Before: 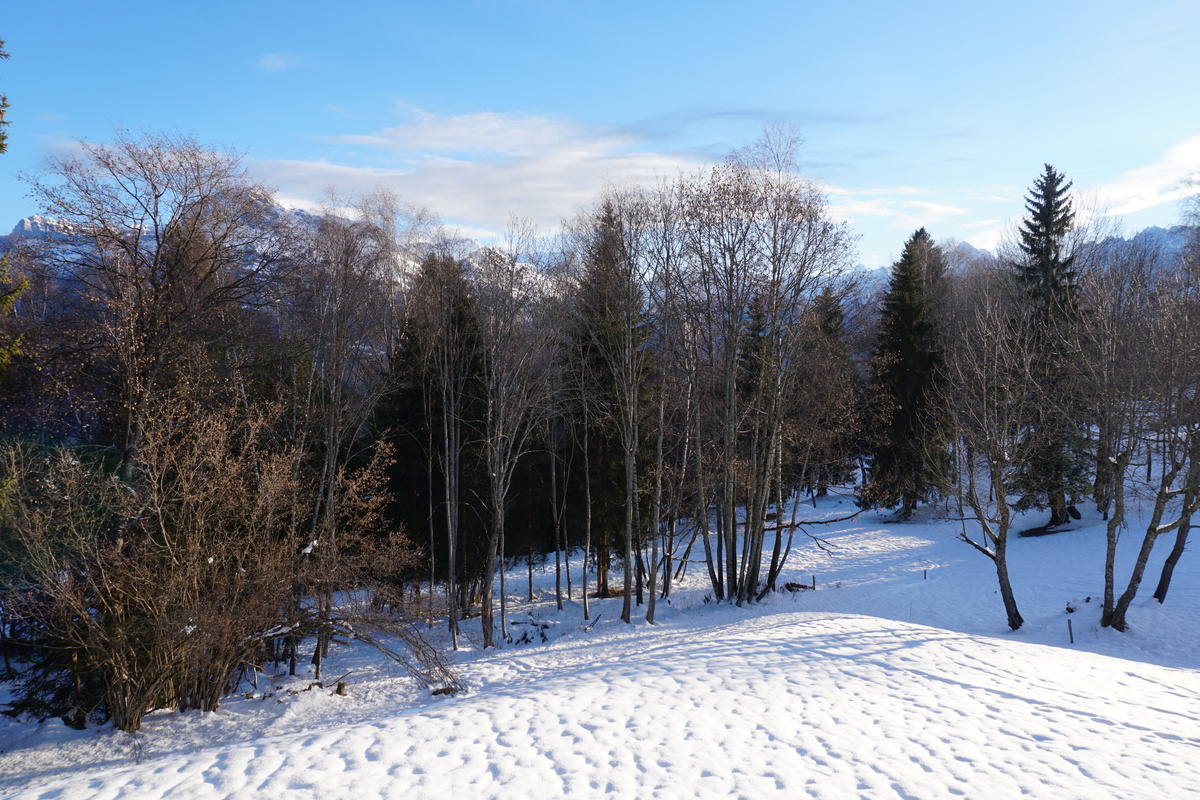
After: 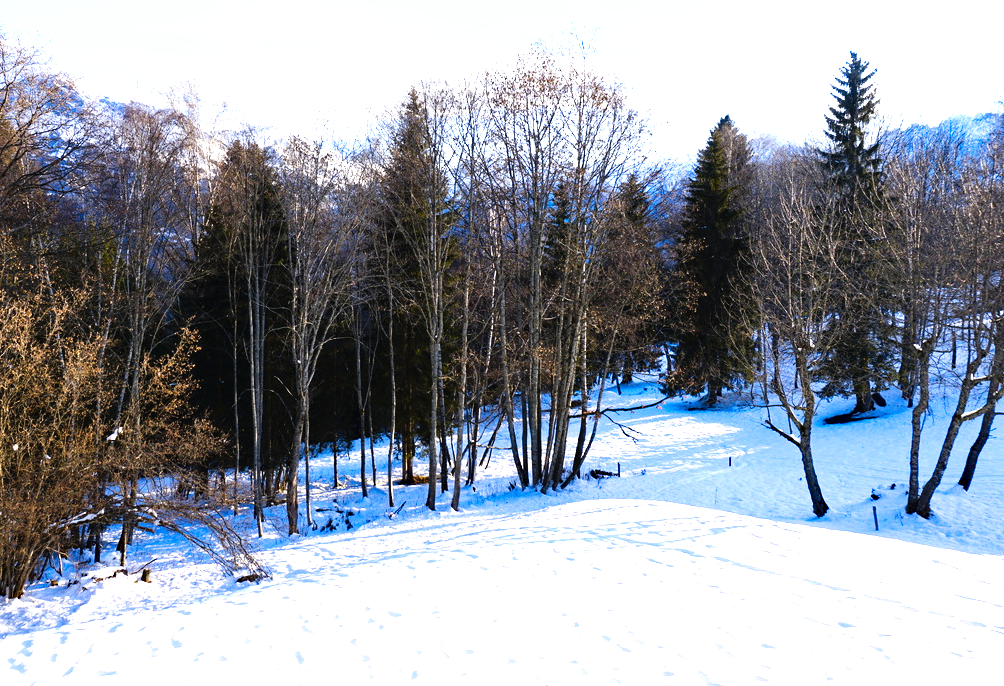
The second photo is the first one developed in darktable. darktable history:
crop: left 16.315%, top 14.246%
tone curve: curves: ch0 [(0, 0) (0.003, 0.002) (0.011, 0.006) (0.025, 0.014) (0.044, 0.025) (0.069, 0.039) (0.1, 0.056) (0.136, 0.082) (0.177, 0.116) (0.224, 0.163) (0.277, 0.233) (0.335, 0.311) (0.399, 0.396) (0.468, 0.488) (0.543, 0.588) (0.623, 0.695) (0.709, 0.809) (0.801, 0.912) (0.898, 0.997) (1, 1)], preserve colors none
base curve: exposure shift 0, preserve colors none
haze removal: strength 0.29, distance 0.25, compatibility mode true, adaptive false
exposure: black level correction 0, exposure 1 EV, compensate exposure bias true, compensate highlight preservation false
color contrast: green-magenta contrast 0.85, blue-yellow contrast 1.25, unbound 0
